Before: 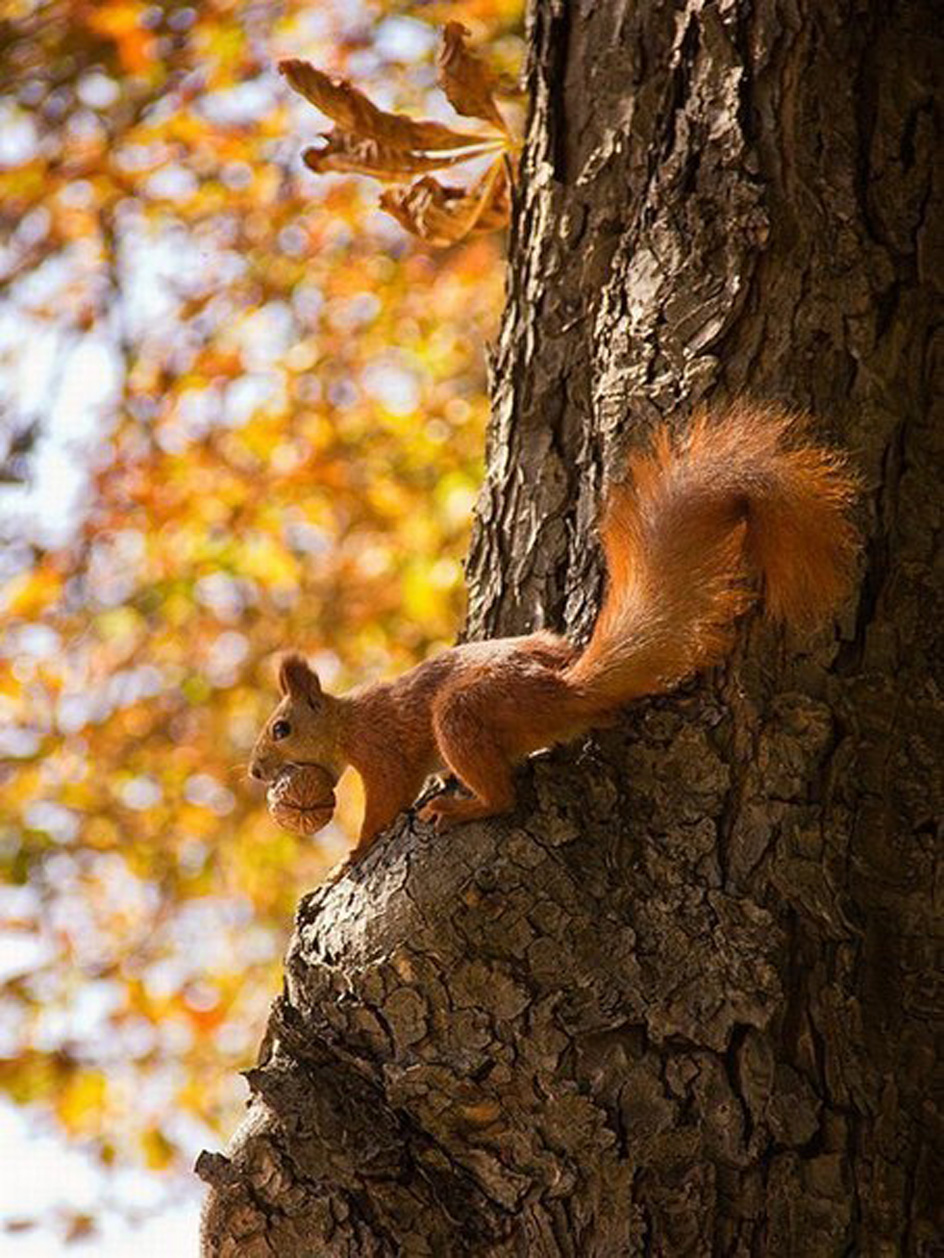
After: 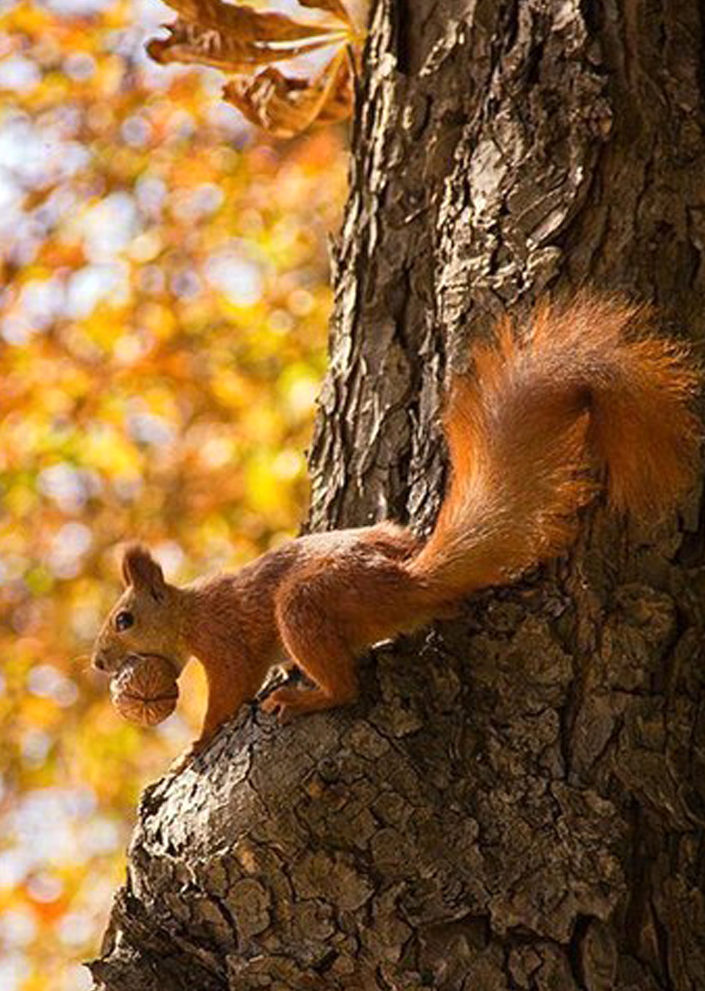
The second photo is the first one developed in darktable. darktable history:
crop: left 16.677%, top 8.691%, right 8.6%, bottom 12.495%
exposure: exposure 0.074 EV, compensate highlight preservation false
